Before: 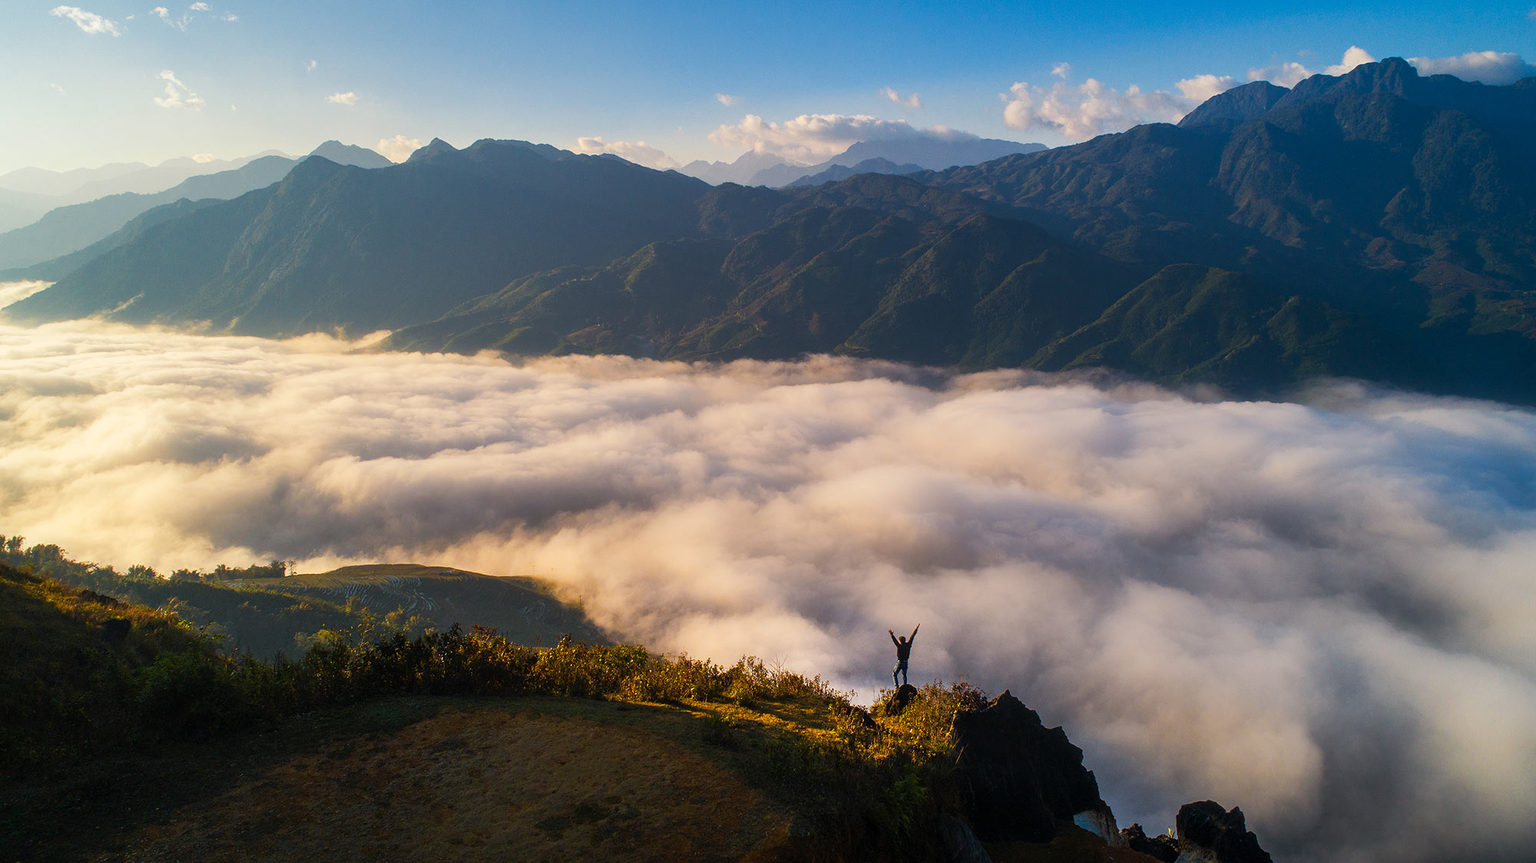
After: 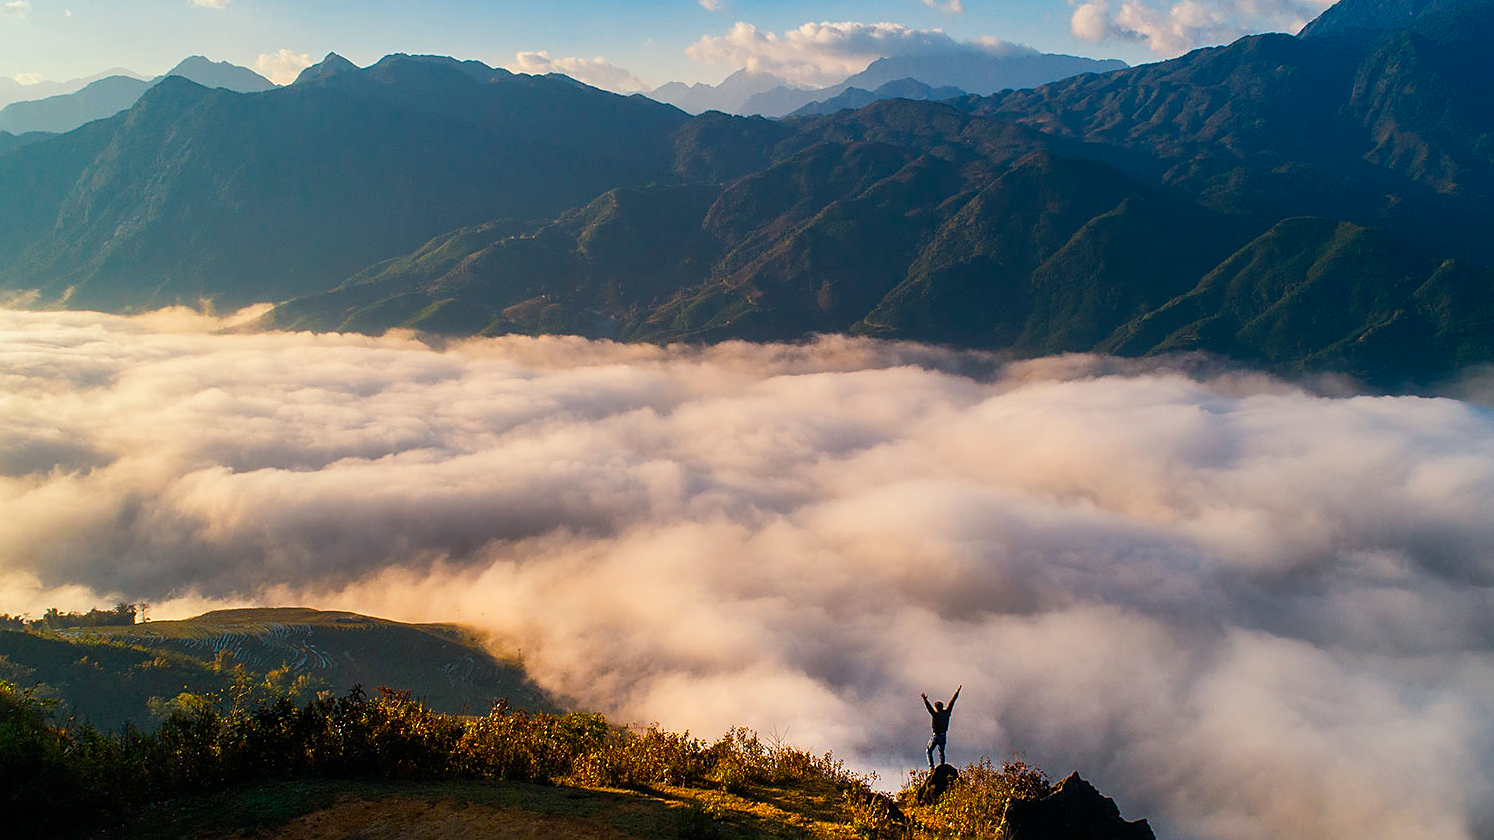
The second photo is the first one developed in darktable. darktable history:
white balance: red 0.978, blue 0.999
crop and rotate: left 11.831%, top 11.346%, right 13.429%, bottom 13.899%
sharpen: radius 1.864, amount 0.398, threshold 1.271
